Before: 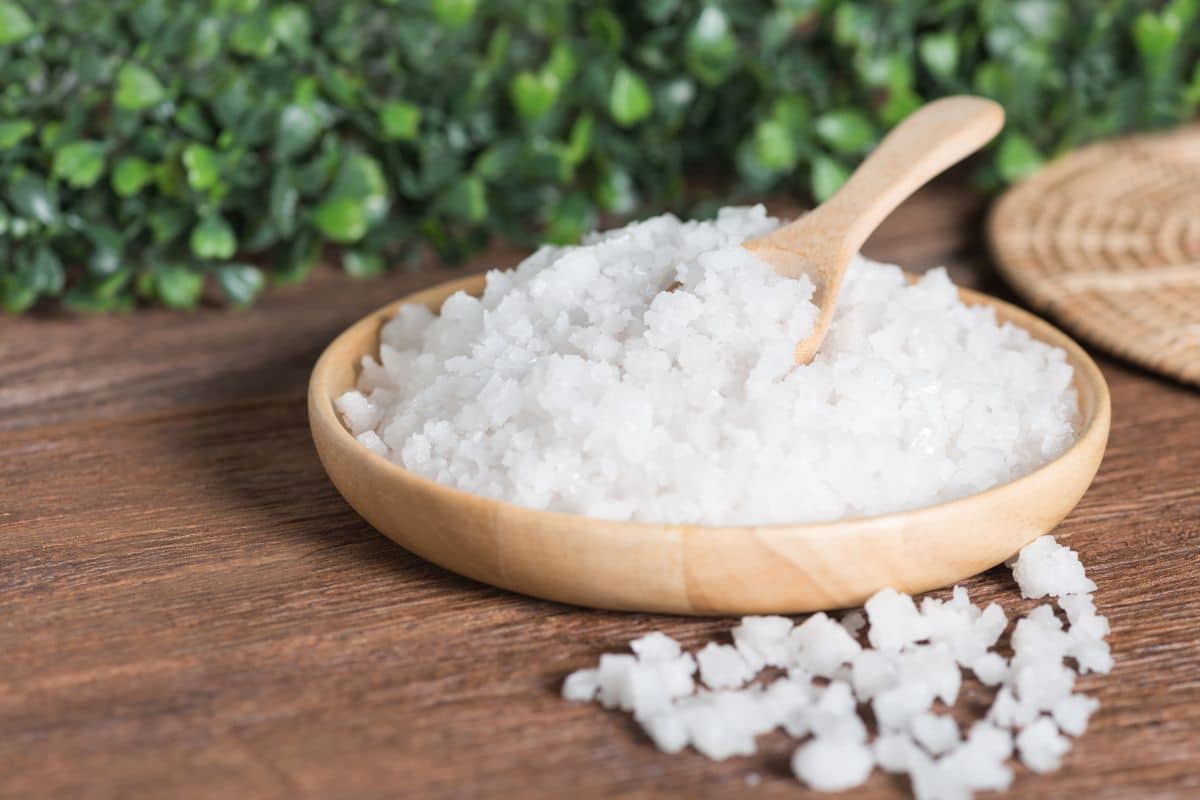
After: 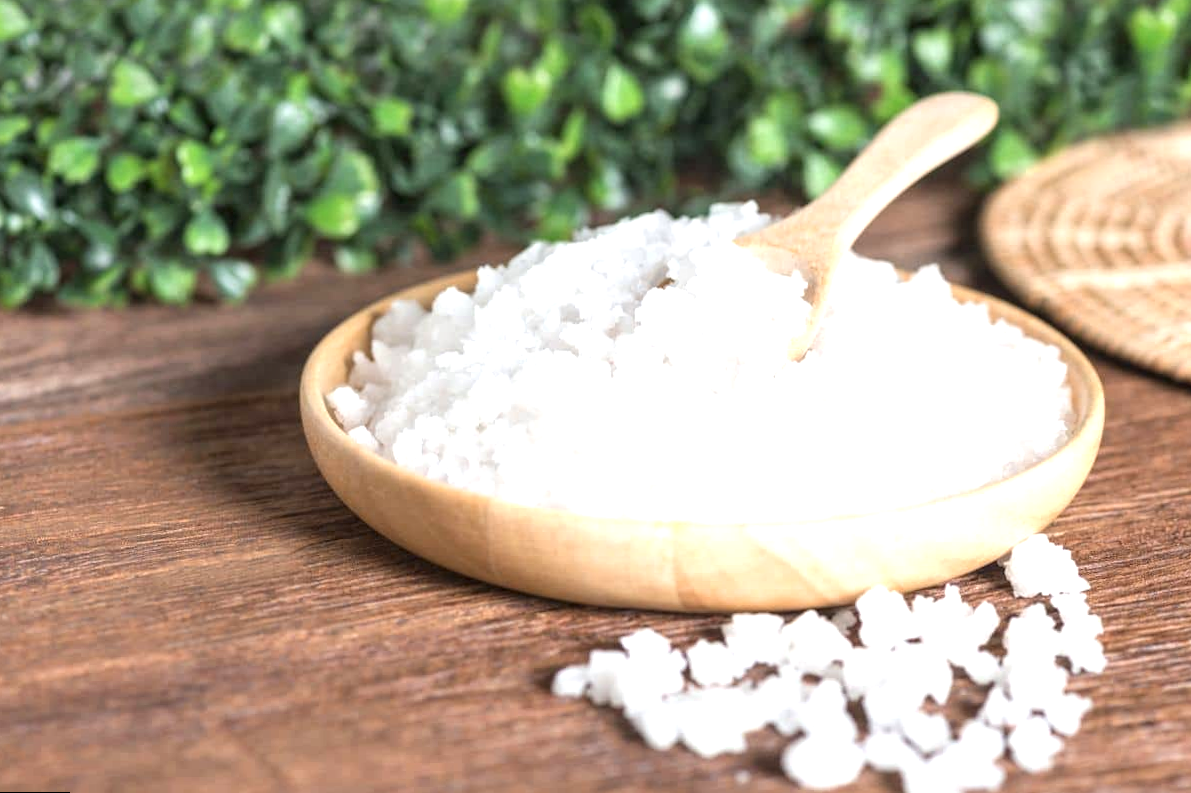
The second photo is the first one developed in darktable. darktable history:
rotate and perspective: rotation 0.192°, lens shift (horizontal) -0.015, crop left 0.005, crop right 0.996, crop top 0.006, crop bottom 0.99
local contrast: on, module defaults
exposure: black level correction 0, exposure 0.7 EV, compensate exposure bias true, compensate highlight preservation false
